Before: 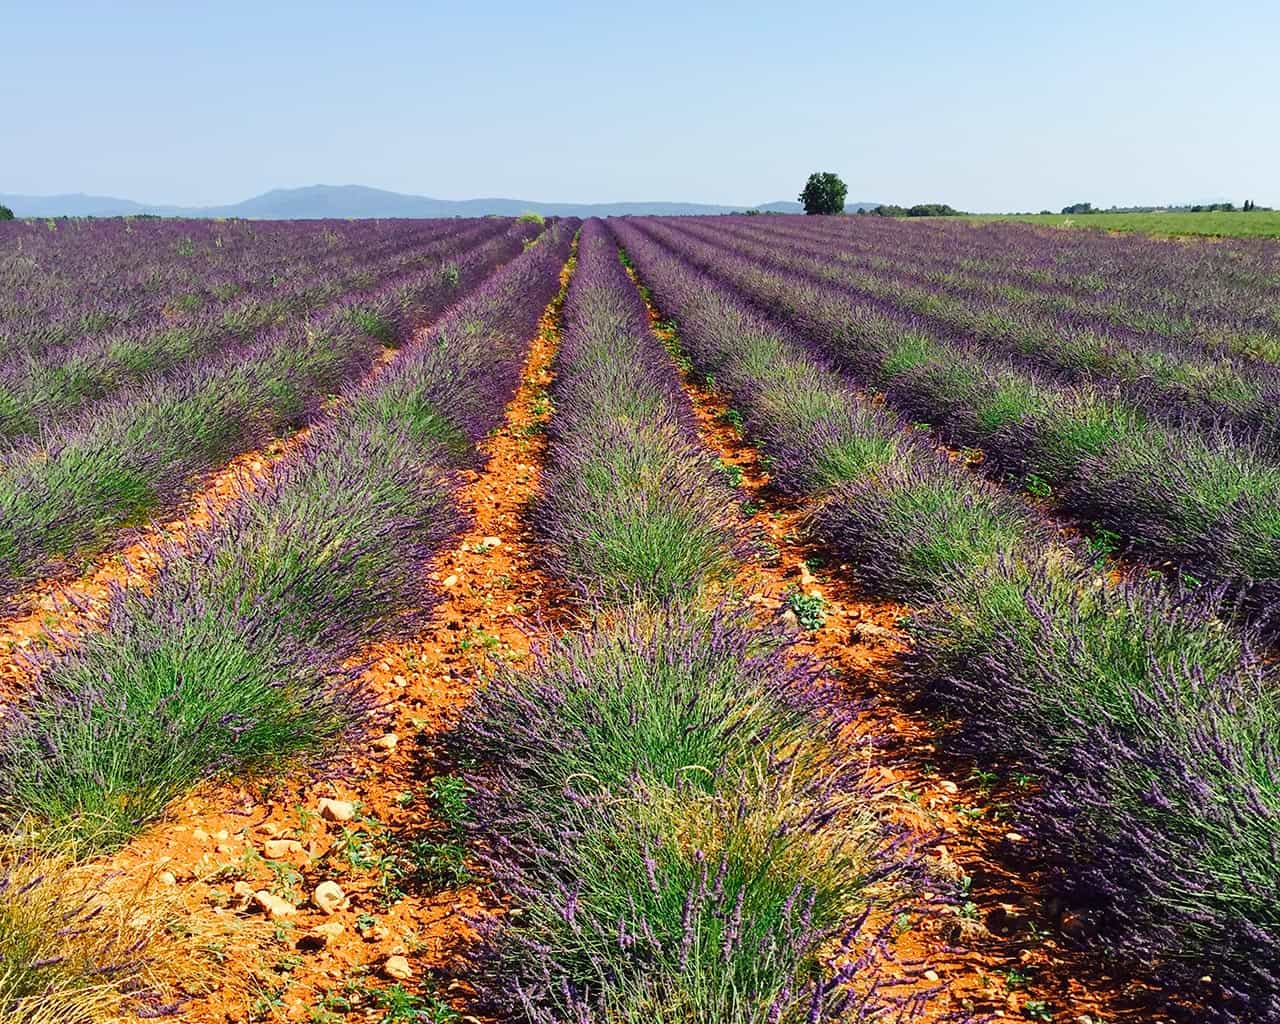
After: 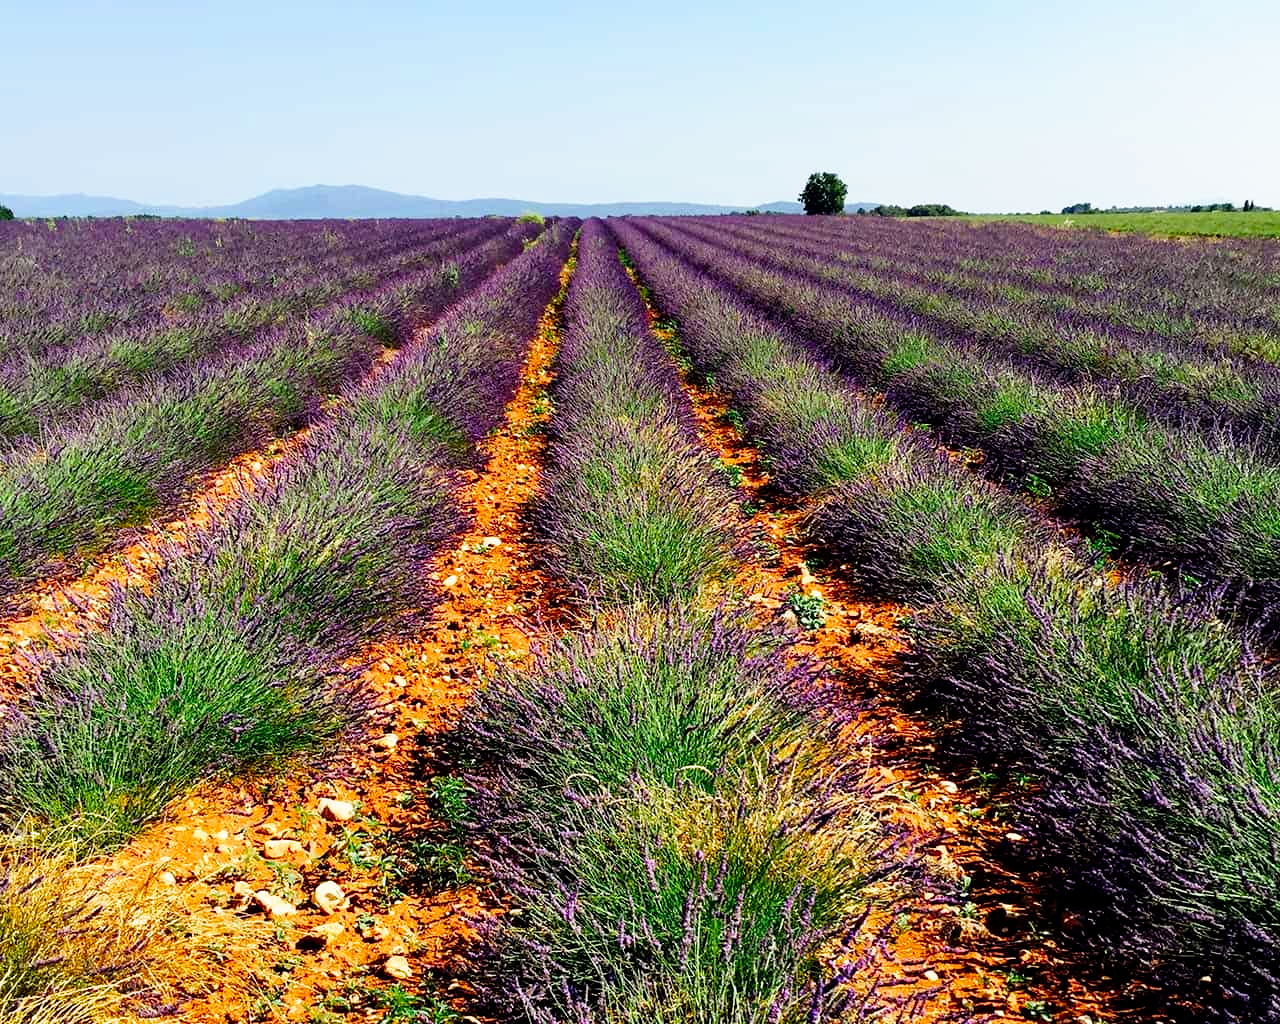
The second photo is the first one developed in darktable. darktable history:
filmic rgb: black relative exposure -8.7 EV, white relative exposure 2.7 EV, threshold 3 EV, target black luminance 0%, hardness 6.25, latitude 76.53%, contrast 1.326, shadows ↔ highlights balance -0.349%, preserve chrominance no, color science v4 (2020), enable highlight reconstruction true
